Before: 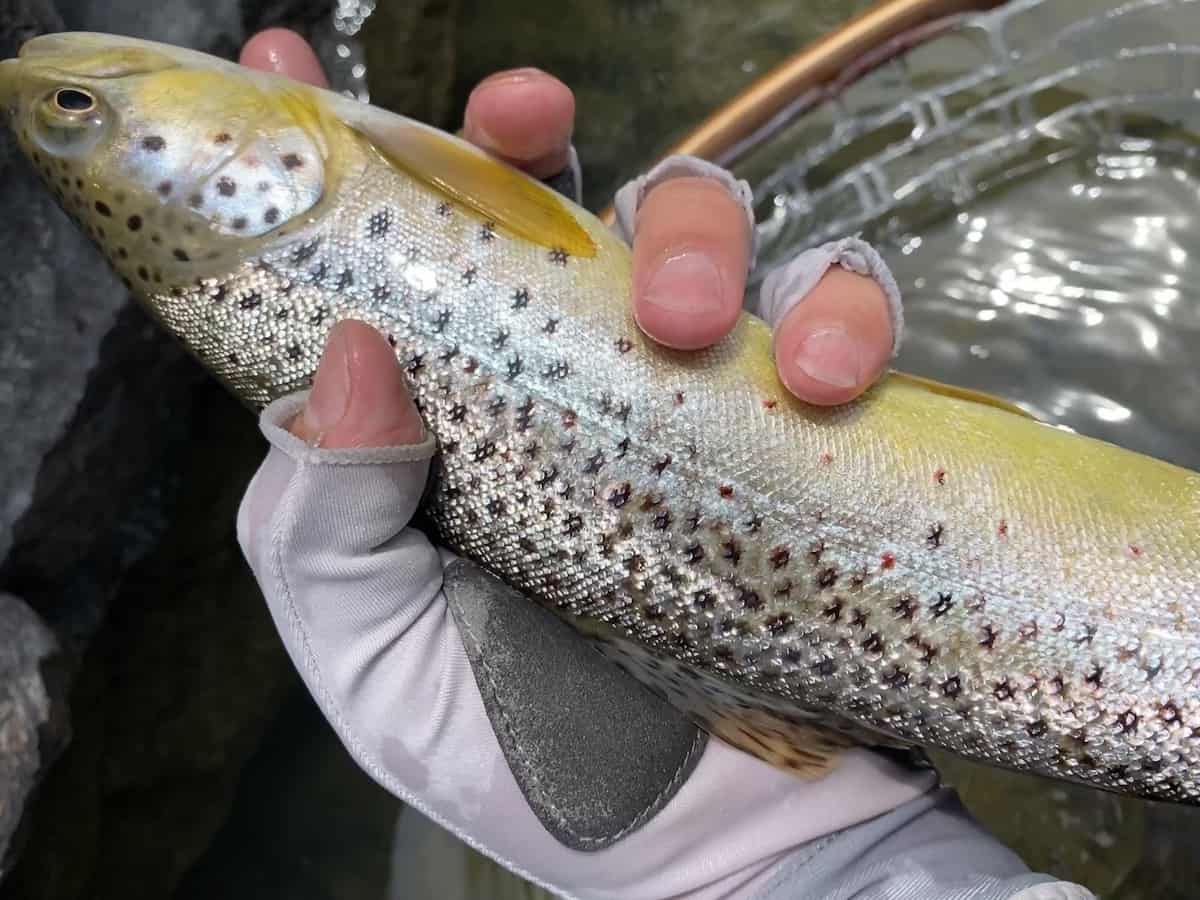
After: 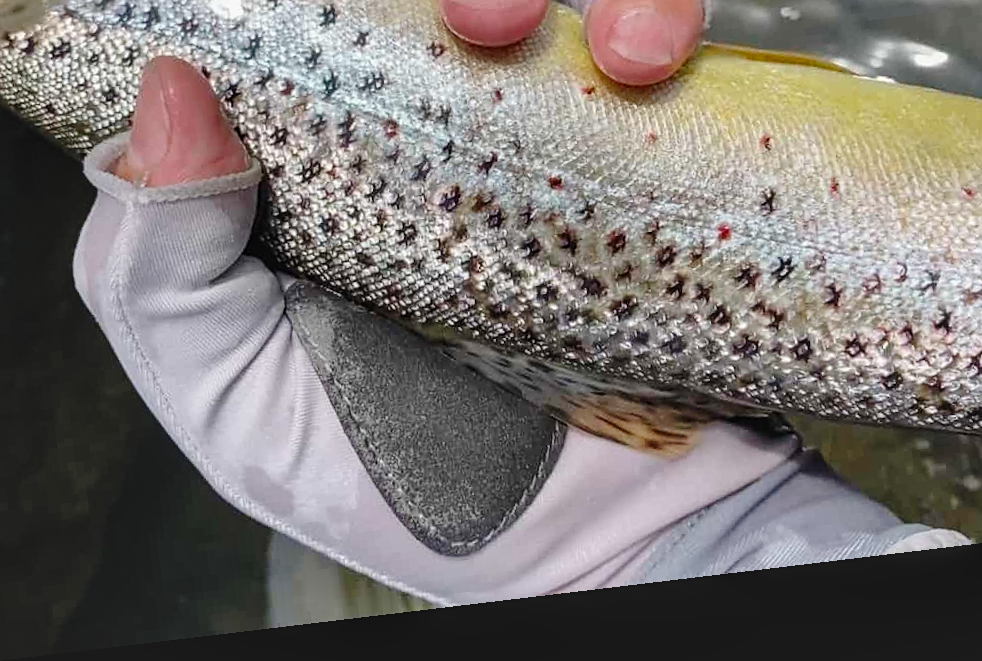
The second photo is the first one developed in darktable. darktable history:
crop and rotate: left 17.299%, top 35.115%, right 7.015%, bottom 1.024%
shadows and highlights: shadows 43.71, white point adjustment -1.46, soften with gaussian
exposure: black level correction -0.014, exposure -0.193 EV, compensate highlight preservation false
local contrast: detail 130%
sharpen: amount 0.2
rotate and perspective: rotation -6.83°, automatic cropping off
tone curve: curves: ch0 [(0, 0) (0.003, 0.001) (0.011, 0.004) (0.025, 0.013) (0.044, 0.022) (0.069, 0.035) (0.1, 0.053) (0.136, 0.088) (0.177, 0.149) (0.224, 0.213) (0.277, 0.293) (0.335, 0.381) (0.399, 0.463) (0.468, 0.546) (0.543, 0.616) (0.623, 0.693) (0.709, 0.766) (0.801, 0.843) (0.898, 0.921) (1, 1)], preserve colors none
